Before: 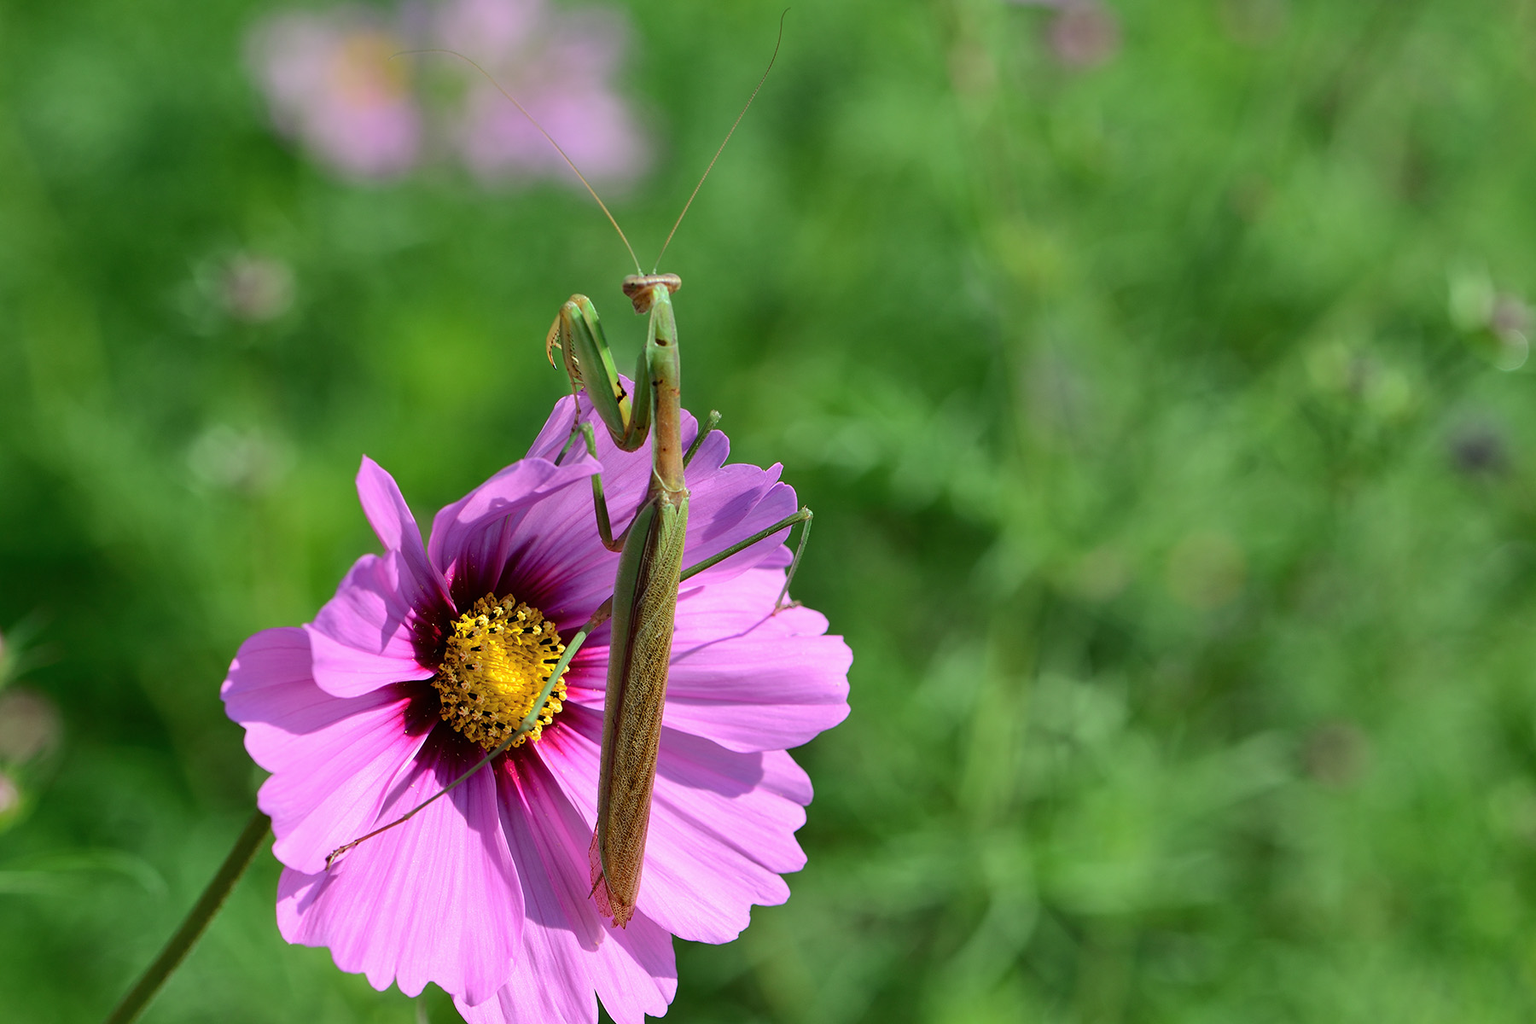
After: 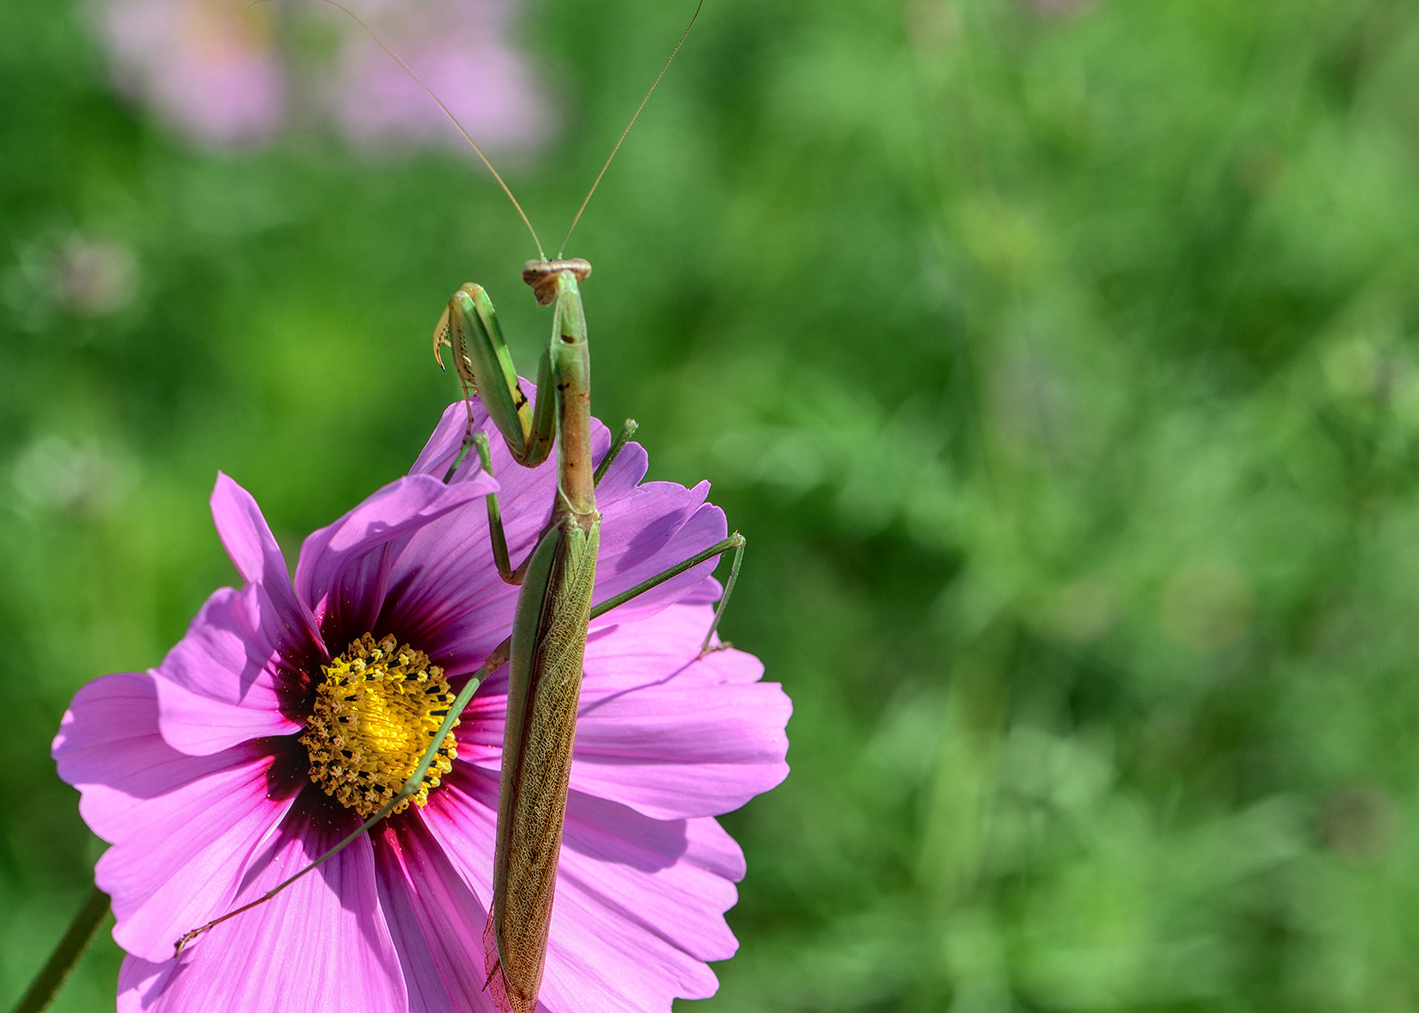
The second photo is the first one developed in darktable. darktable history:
crop: left 11.523%, top 5.238%, right 9.601%, bottom 10.313%
local contrast: highlights 2%, shadows 7%, detail 133%
